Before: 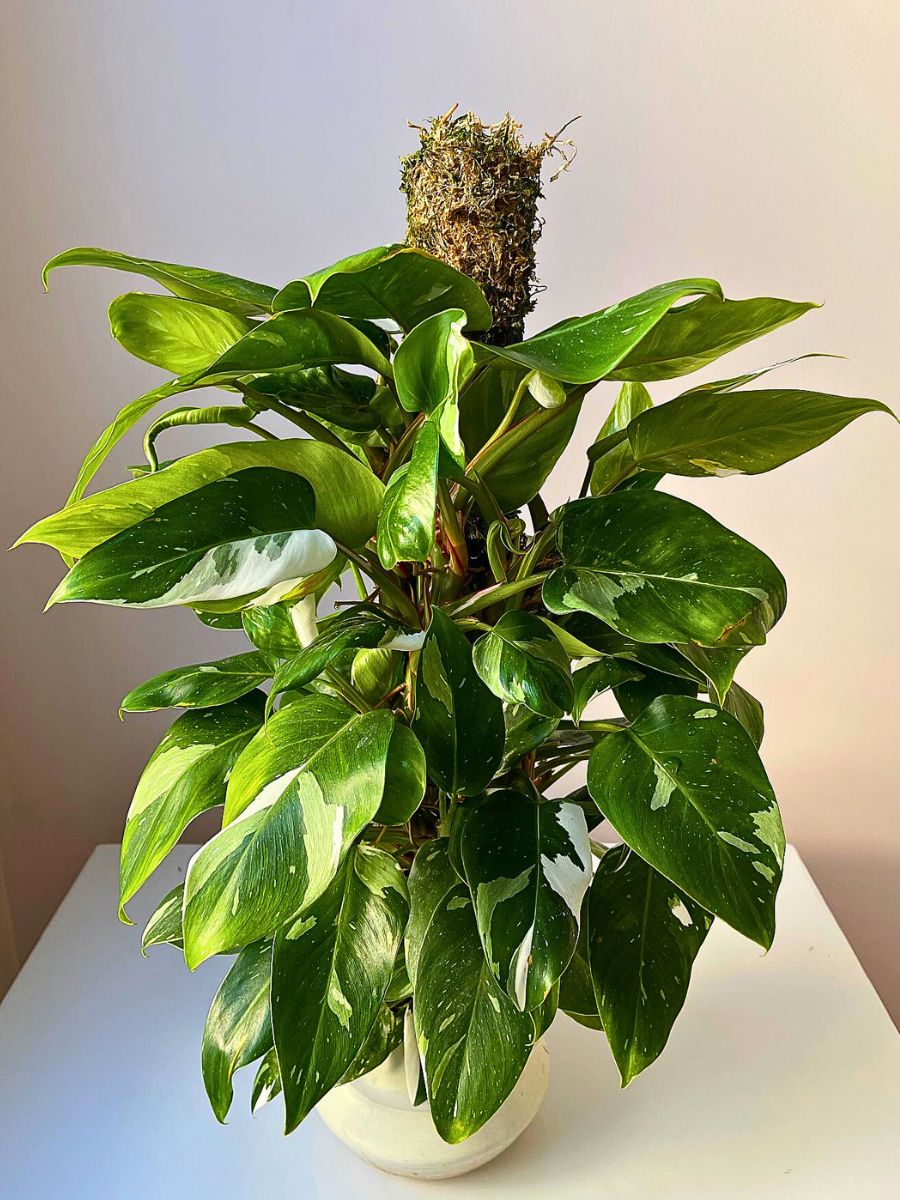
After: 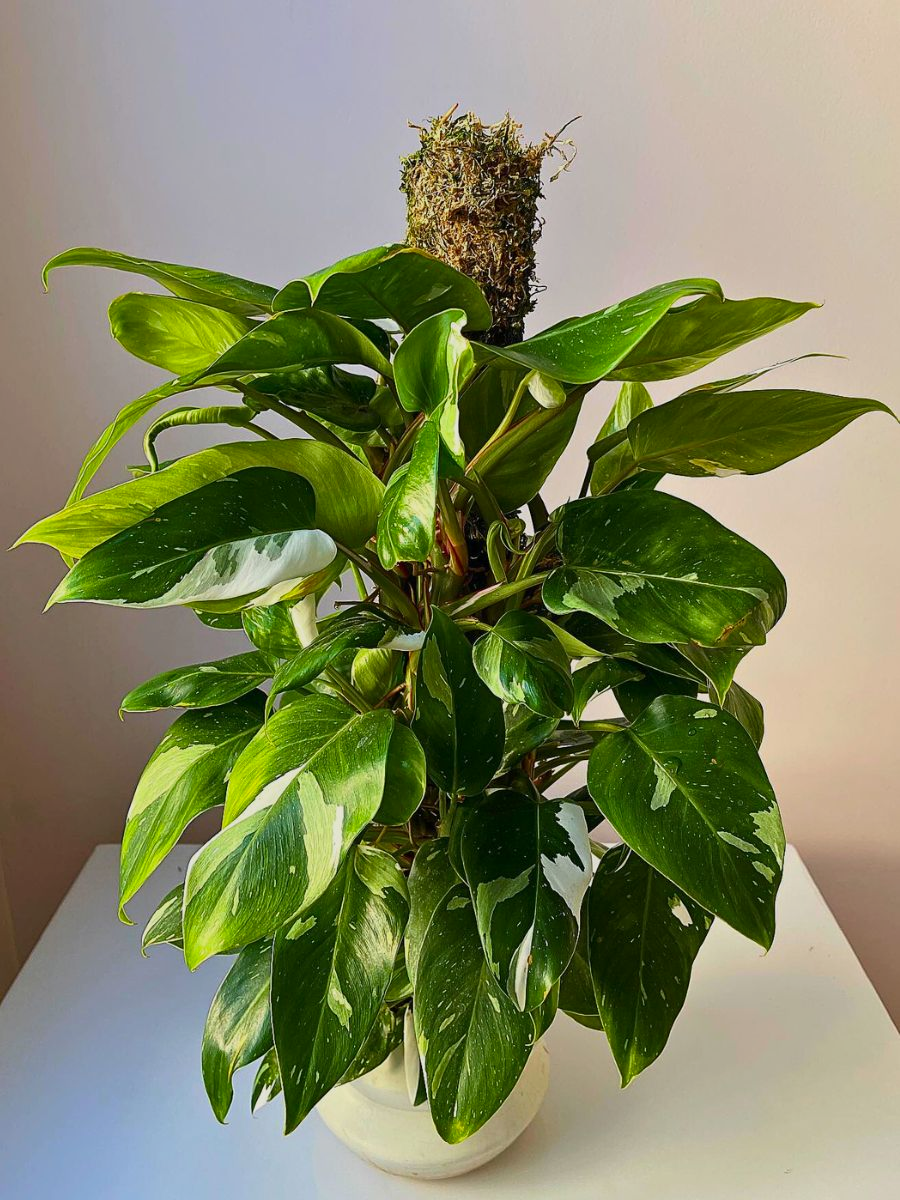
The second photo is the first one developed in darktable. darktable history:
shadows and highlights: radius 120.9, shadows 21.96, white point adjustment -9.65, highlights -14.23, soften with gaussian
